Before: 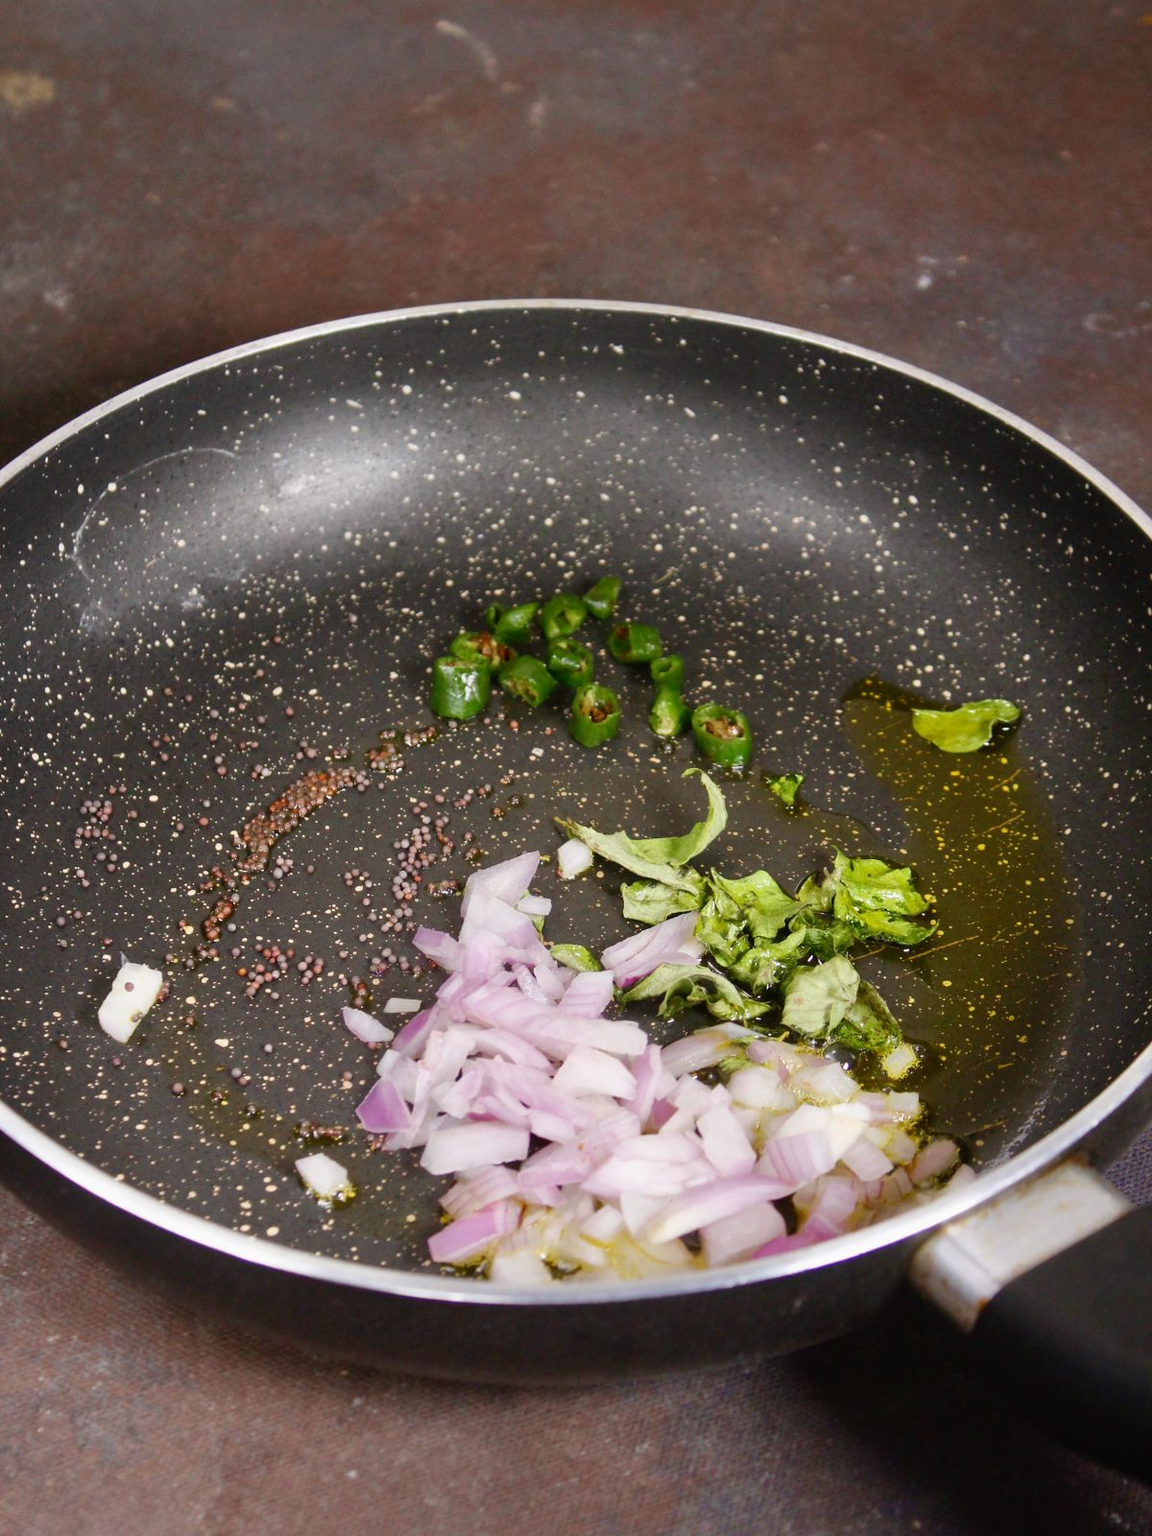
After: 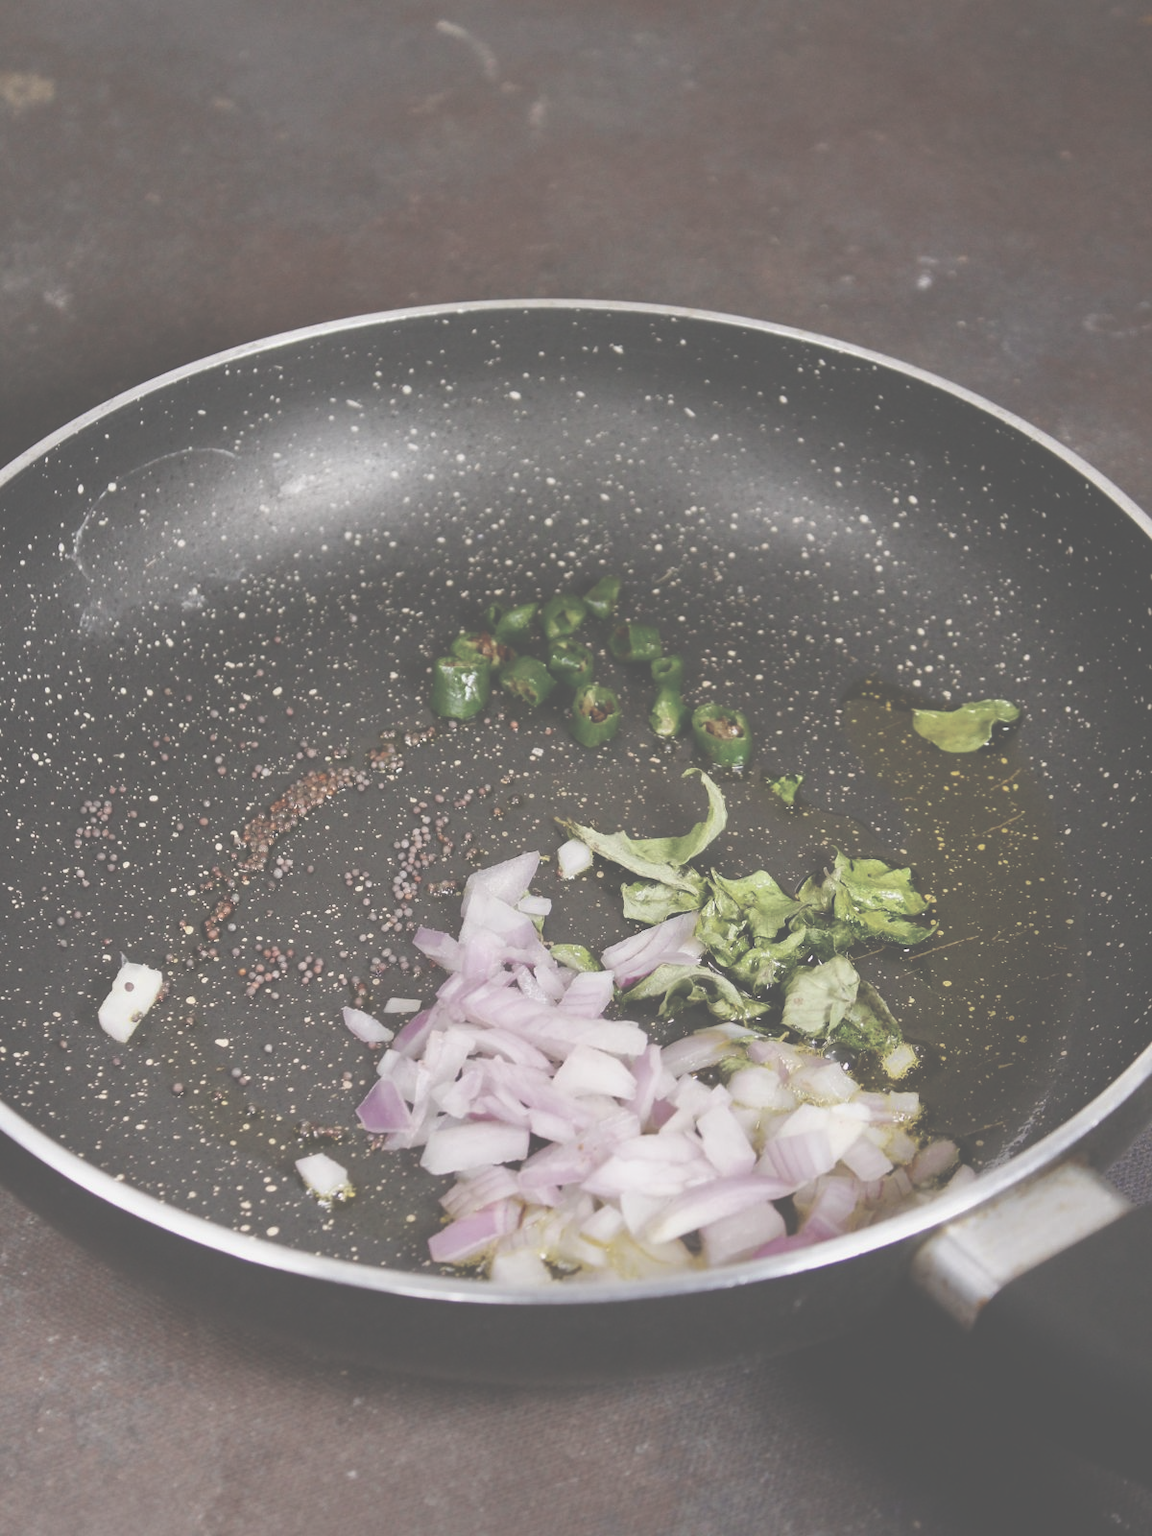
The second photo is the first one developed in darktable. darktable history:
exposure: black level correction -0.087, compensate highlight preservation false
vibrance: vibrance 67%
contrast brightness saturation: contrast -0.05, saturation -0.41
